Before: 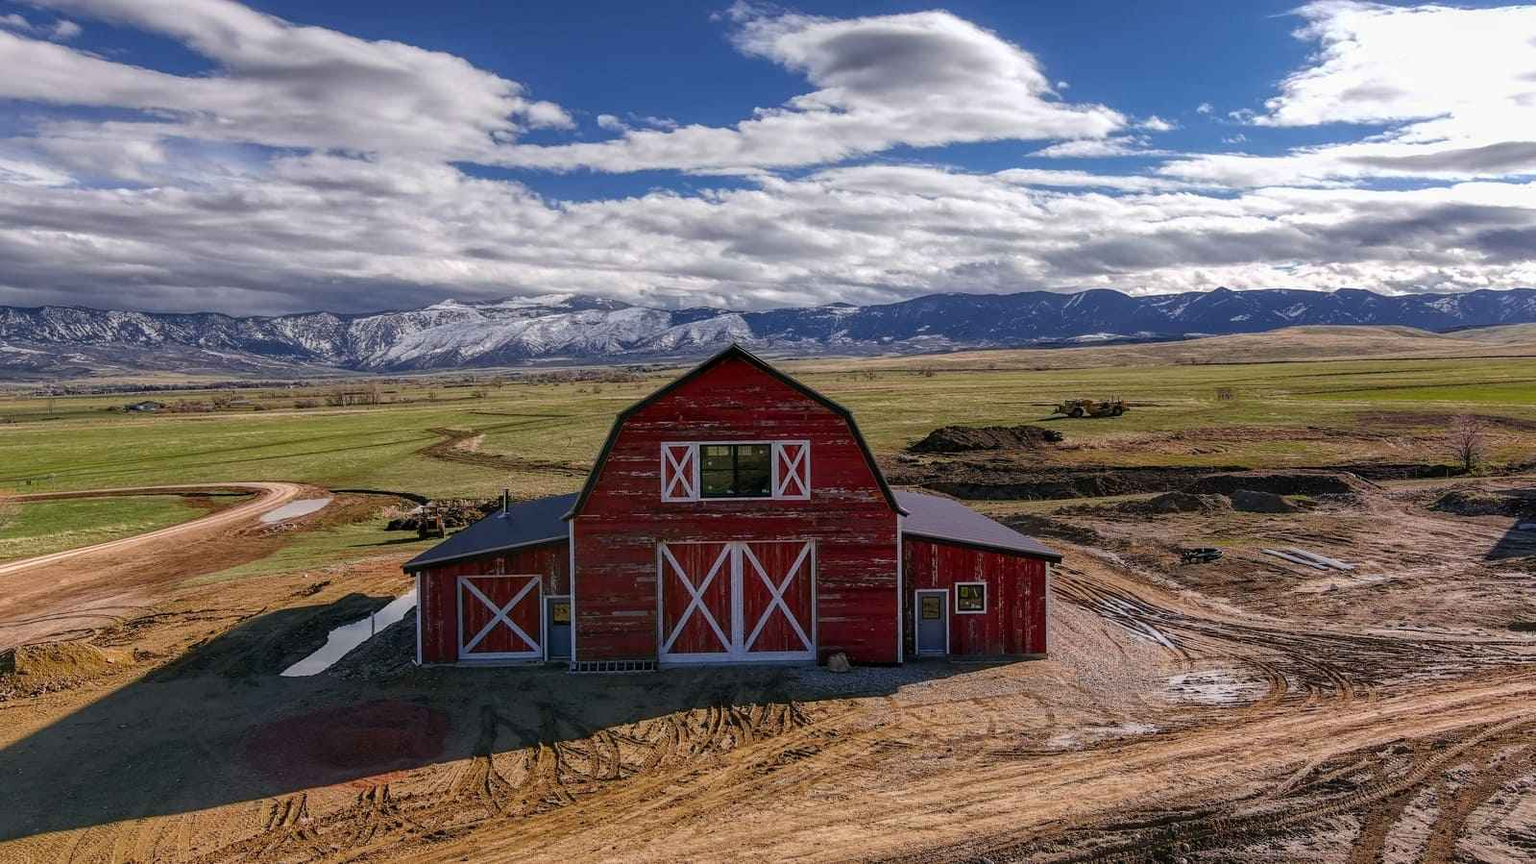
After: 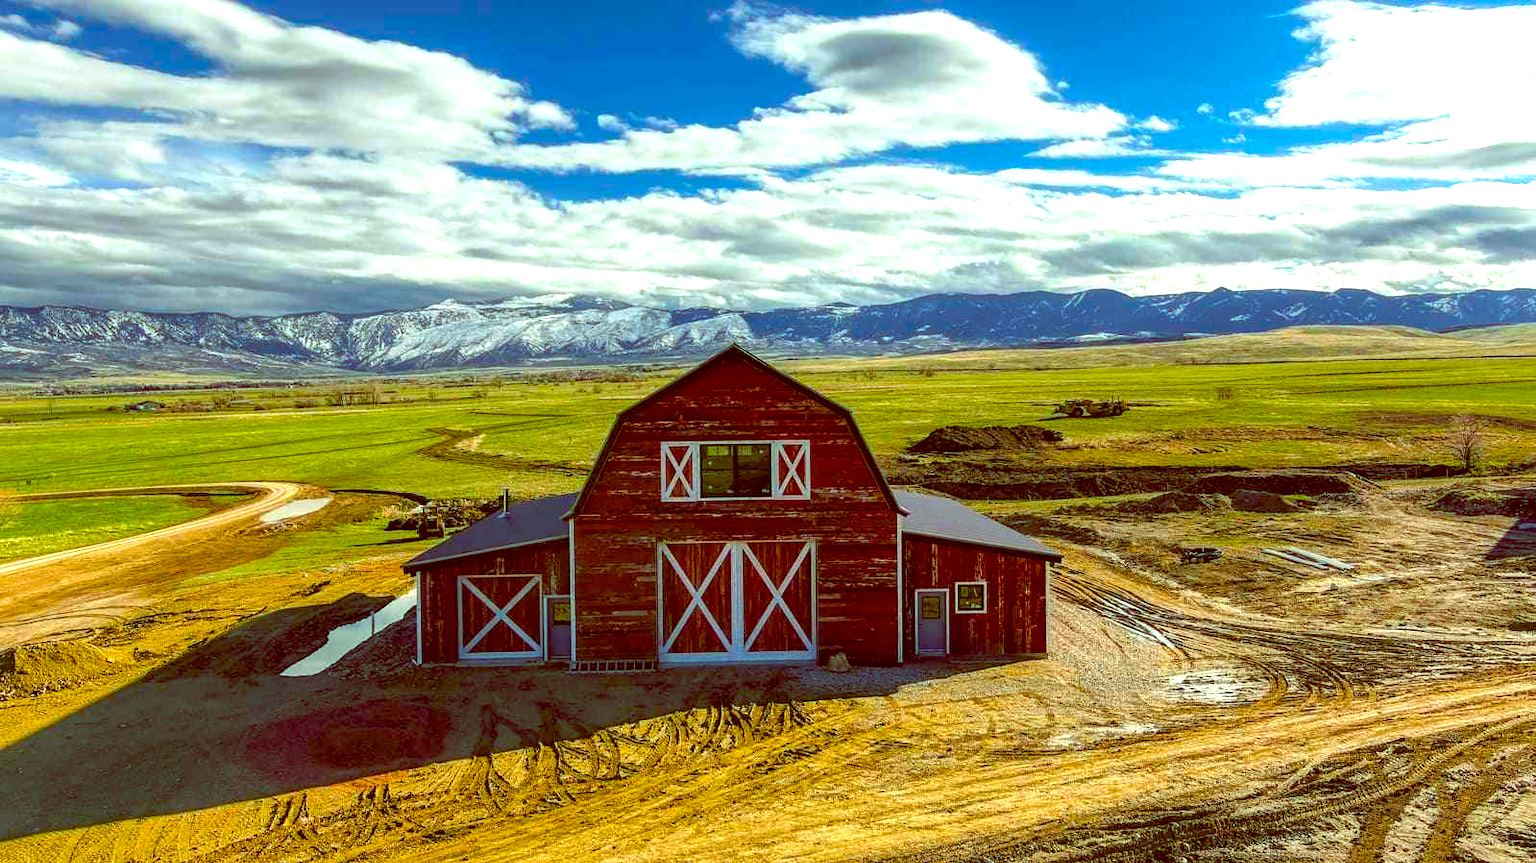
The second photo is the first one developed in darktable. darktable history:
color balance: lift [1, 1.015, 0.987, 0.985], gamma [1, 0.959, 1.042, 0.958], gain [0.927, 0.938, 1.072, 0.928], contrast 1.5%
exposure: black level correction 0, exposure 1 EV, compensate exposure bias true, compensate highlight preservation false
color balance rgb: linear chroma grading › global chroma 15%, perceptual saturation grading › global saturation 30%
